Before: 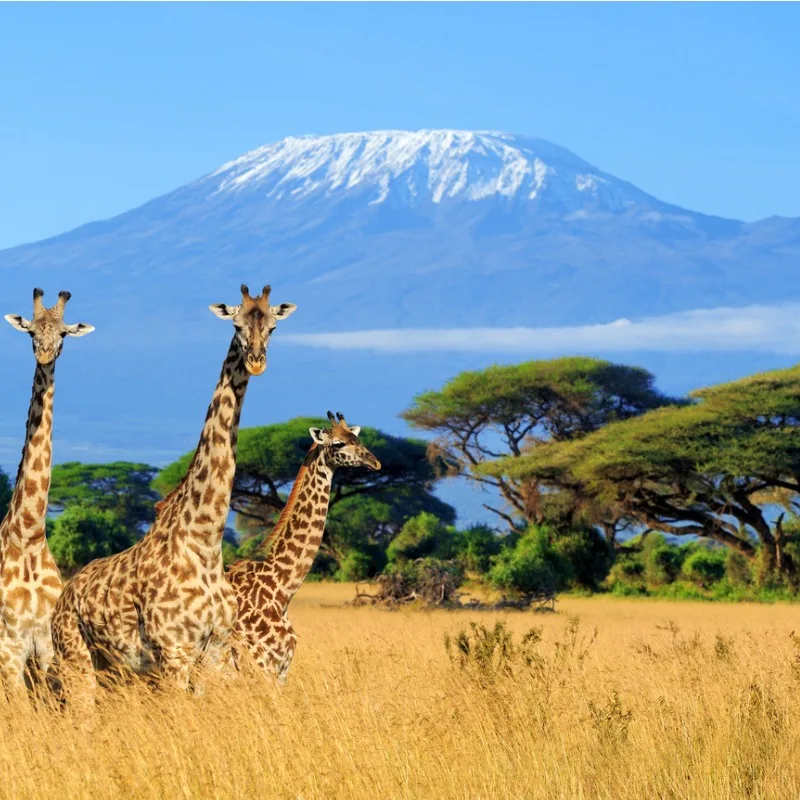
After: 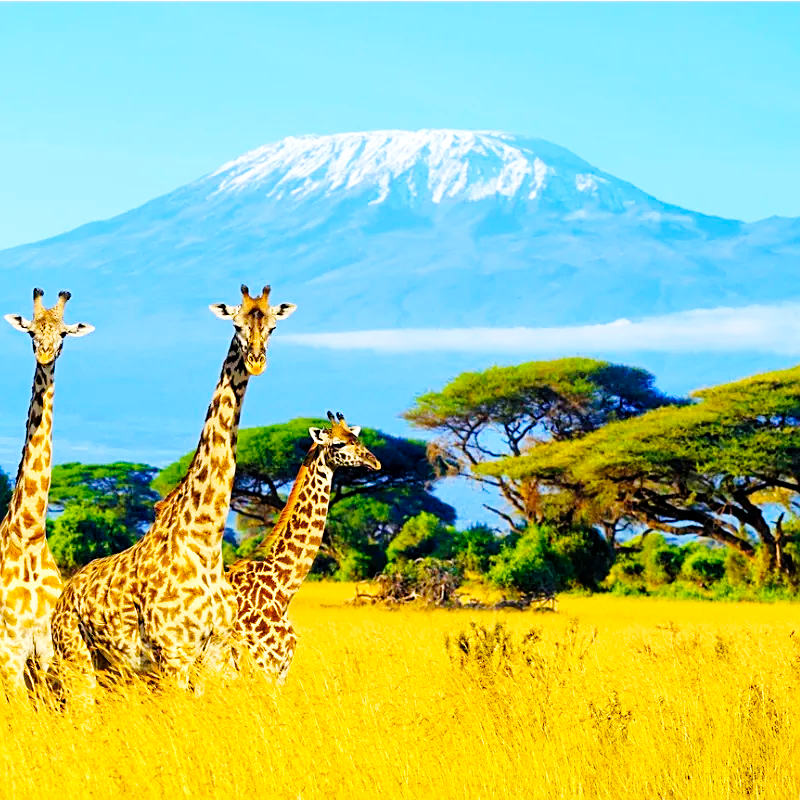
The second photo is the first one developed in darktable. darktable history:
base curve: curves: ch0 [(0, 0) (0.008, 0.007) (0.022, 0.029) (0.048, 0.089) (0.092, 0.197) (0.191, 0.399) (0.275, 0.534) (0.357, 0.65) (0.477, 0.78) (0.542, 0.833) (0.799, 0.973) (1, 1)], preserve colors none
color balance rgb: linear chroma grading › global chroma 15%, perceptual saturation grading › global saturation 30%
sharpen: on, module defaults
